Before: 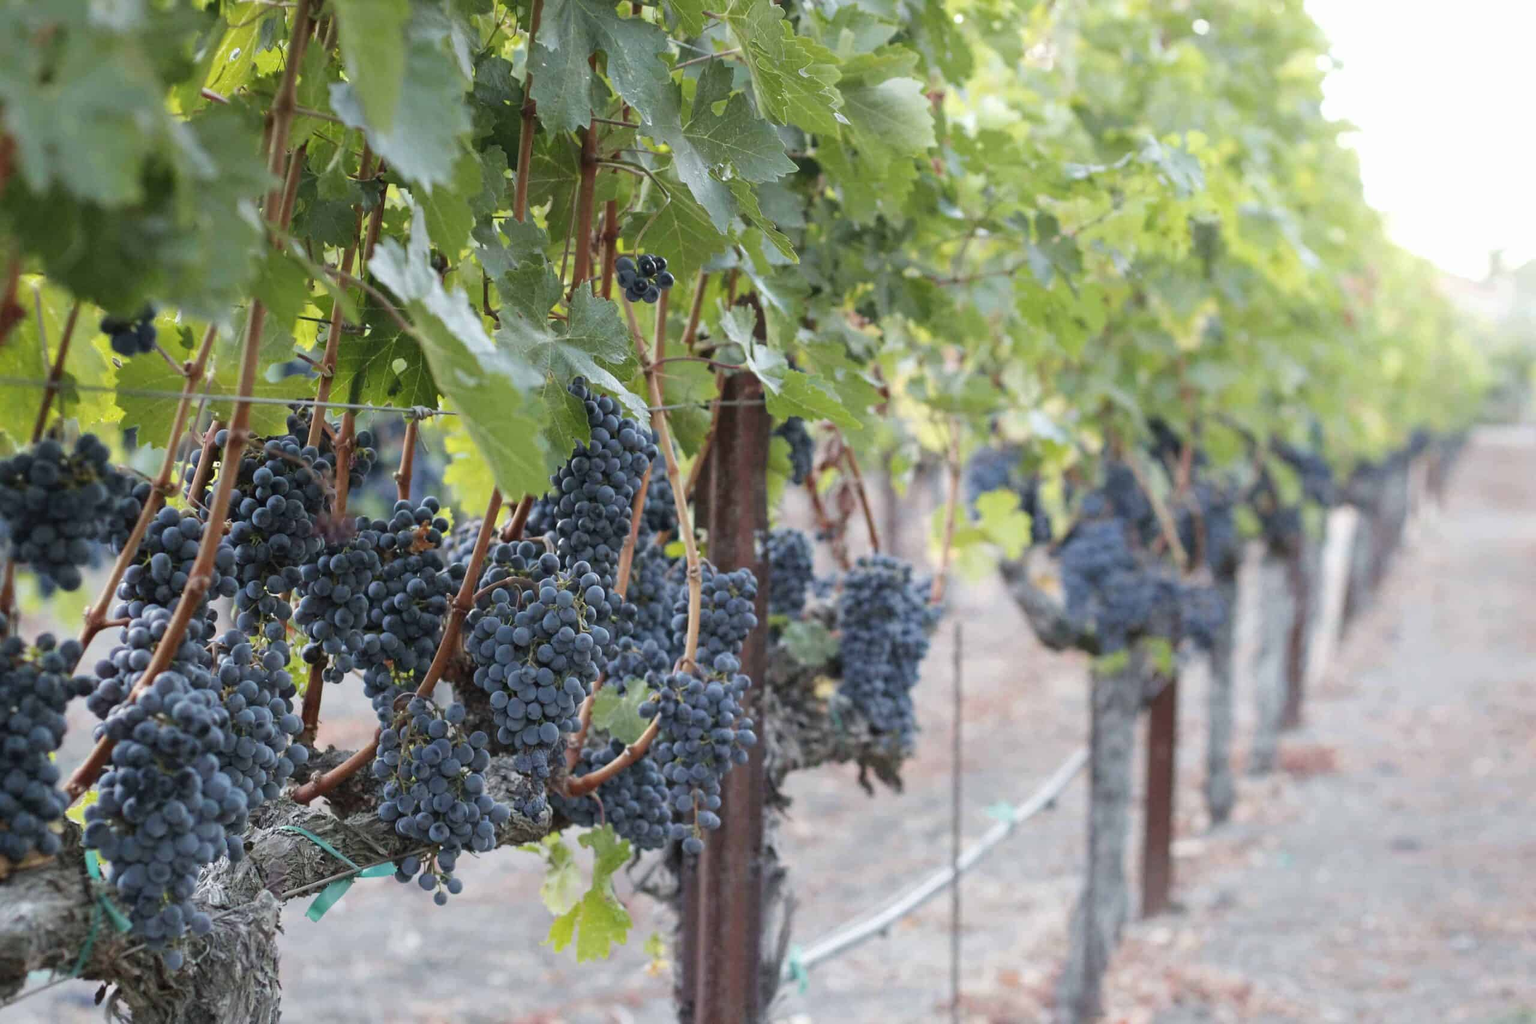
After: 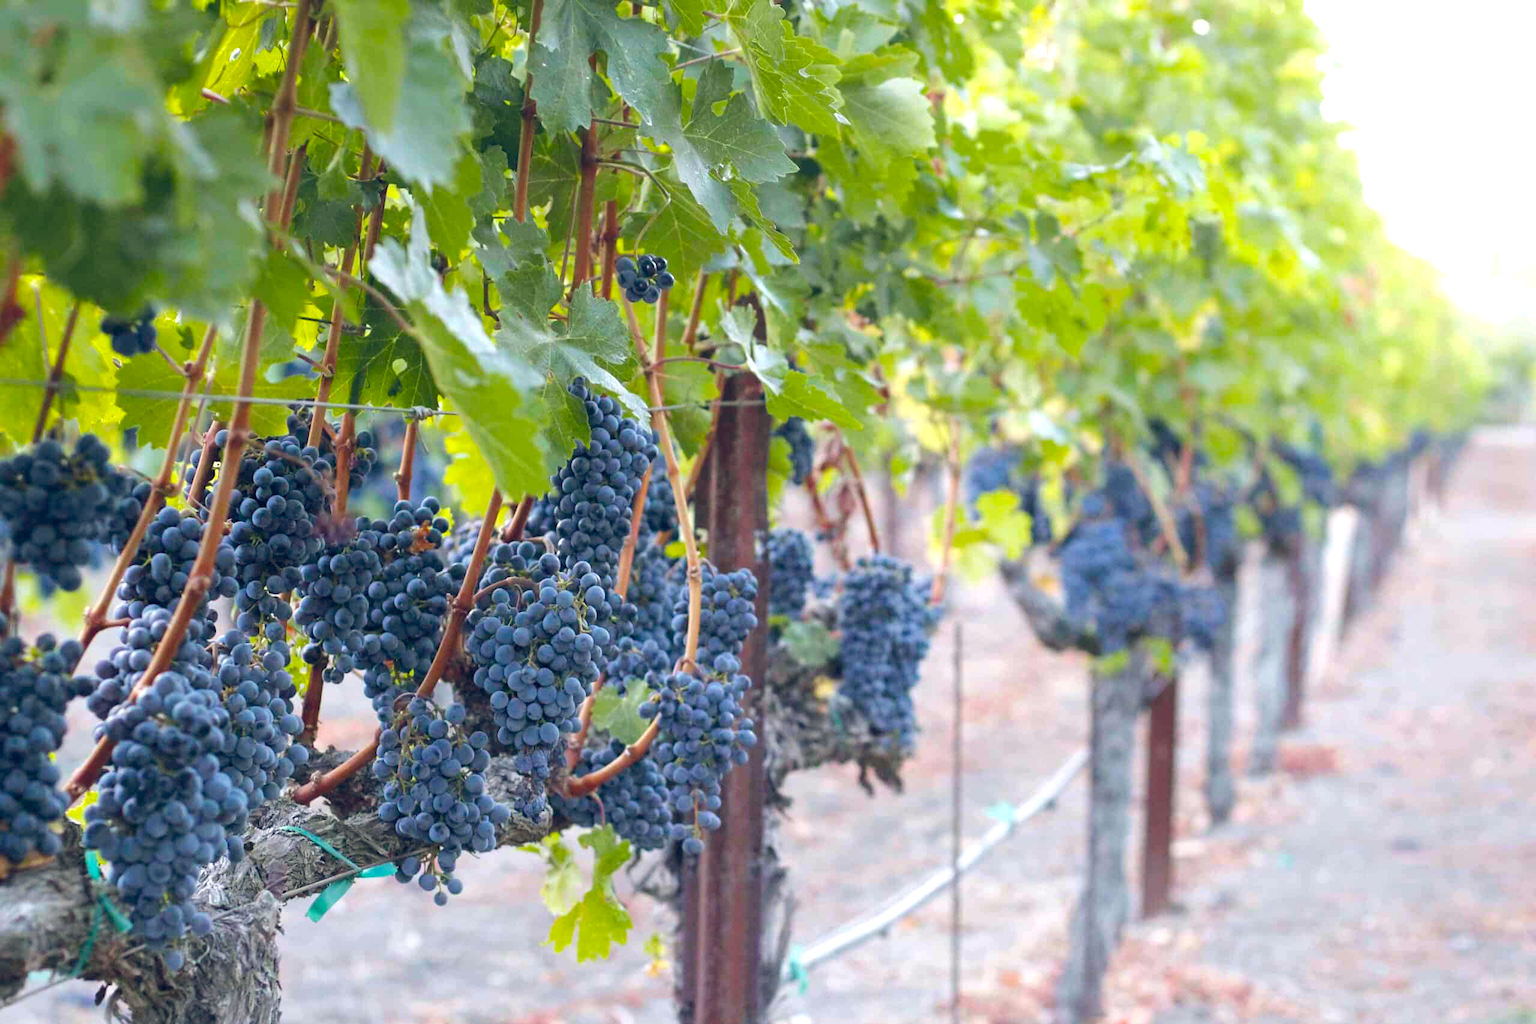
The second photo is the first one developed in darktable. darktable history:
color balance rgb: highlights gain › chroma 0.247%, highlights gain › hue 331.24°, global offset › chroma 0.126%, global offset › hue 253.98°, perceptual saturation grading › global saturation 41.036%, perceptual brilliance grading › global brilliance 10.083%, perceptual brilliance grading › shadows 15.715%, global vibrance 20%
